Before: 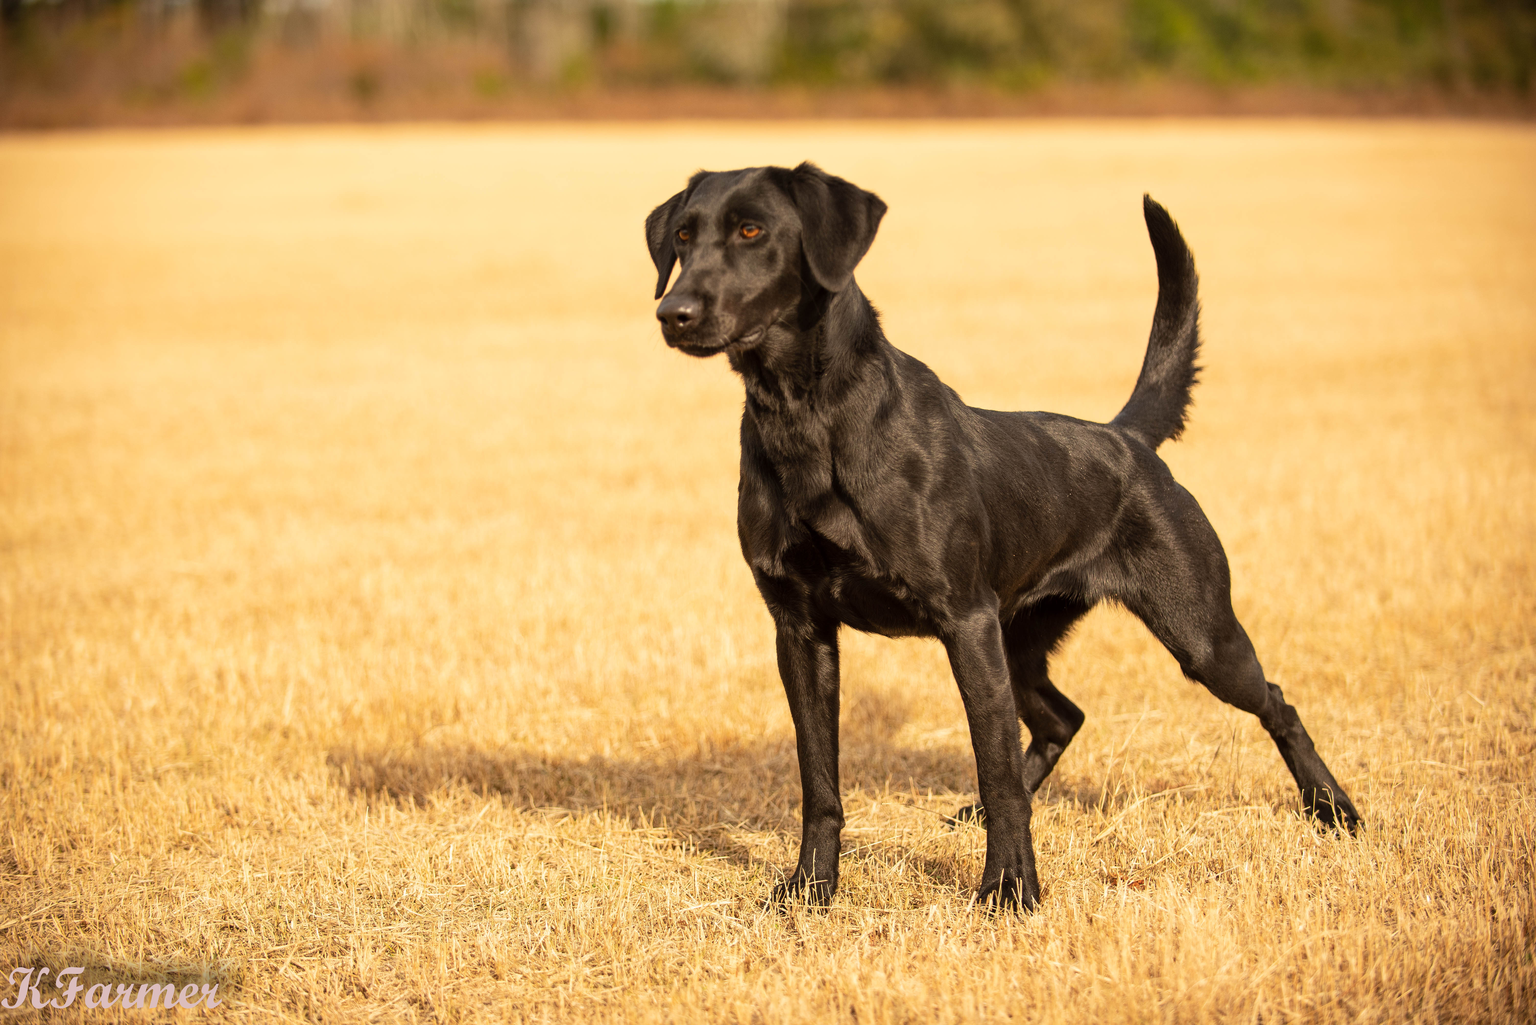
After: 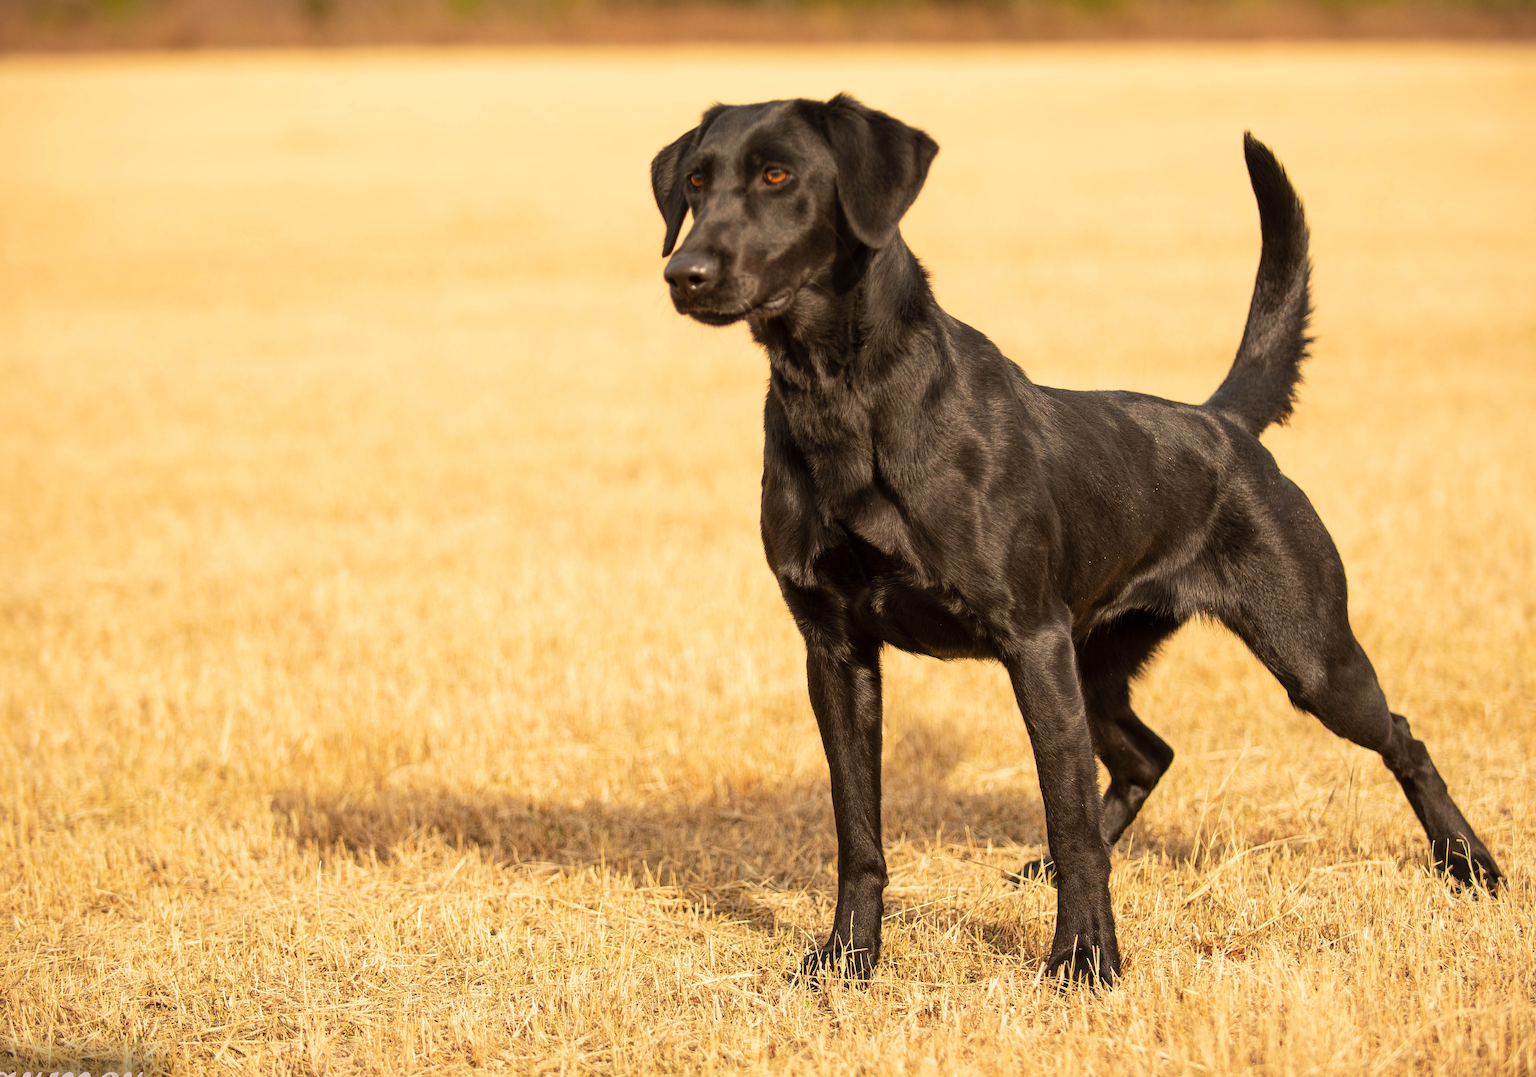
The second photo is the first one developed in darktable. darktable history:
crop: left 6.446%, top 8.188%, right 9.538%, bottom 3.548%
